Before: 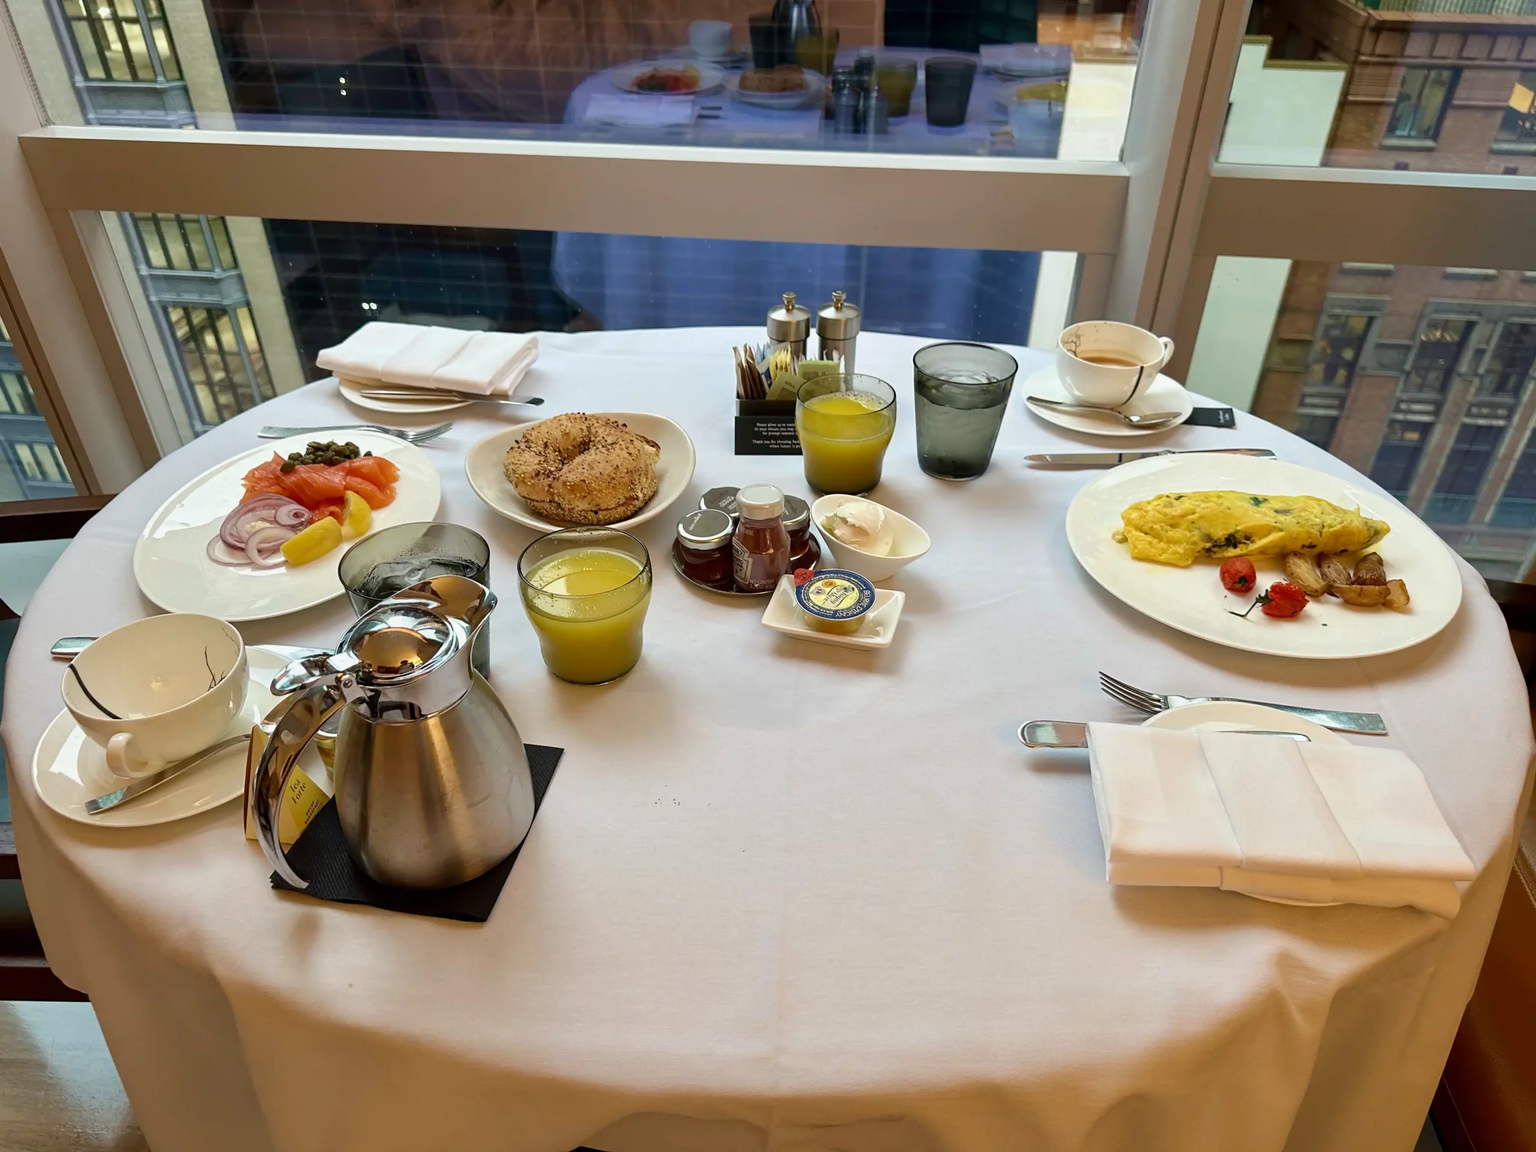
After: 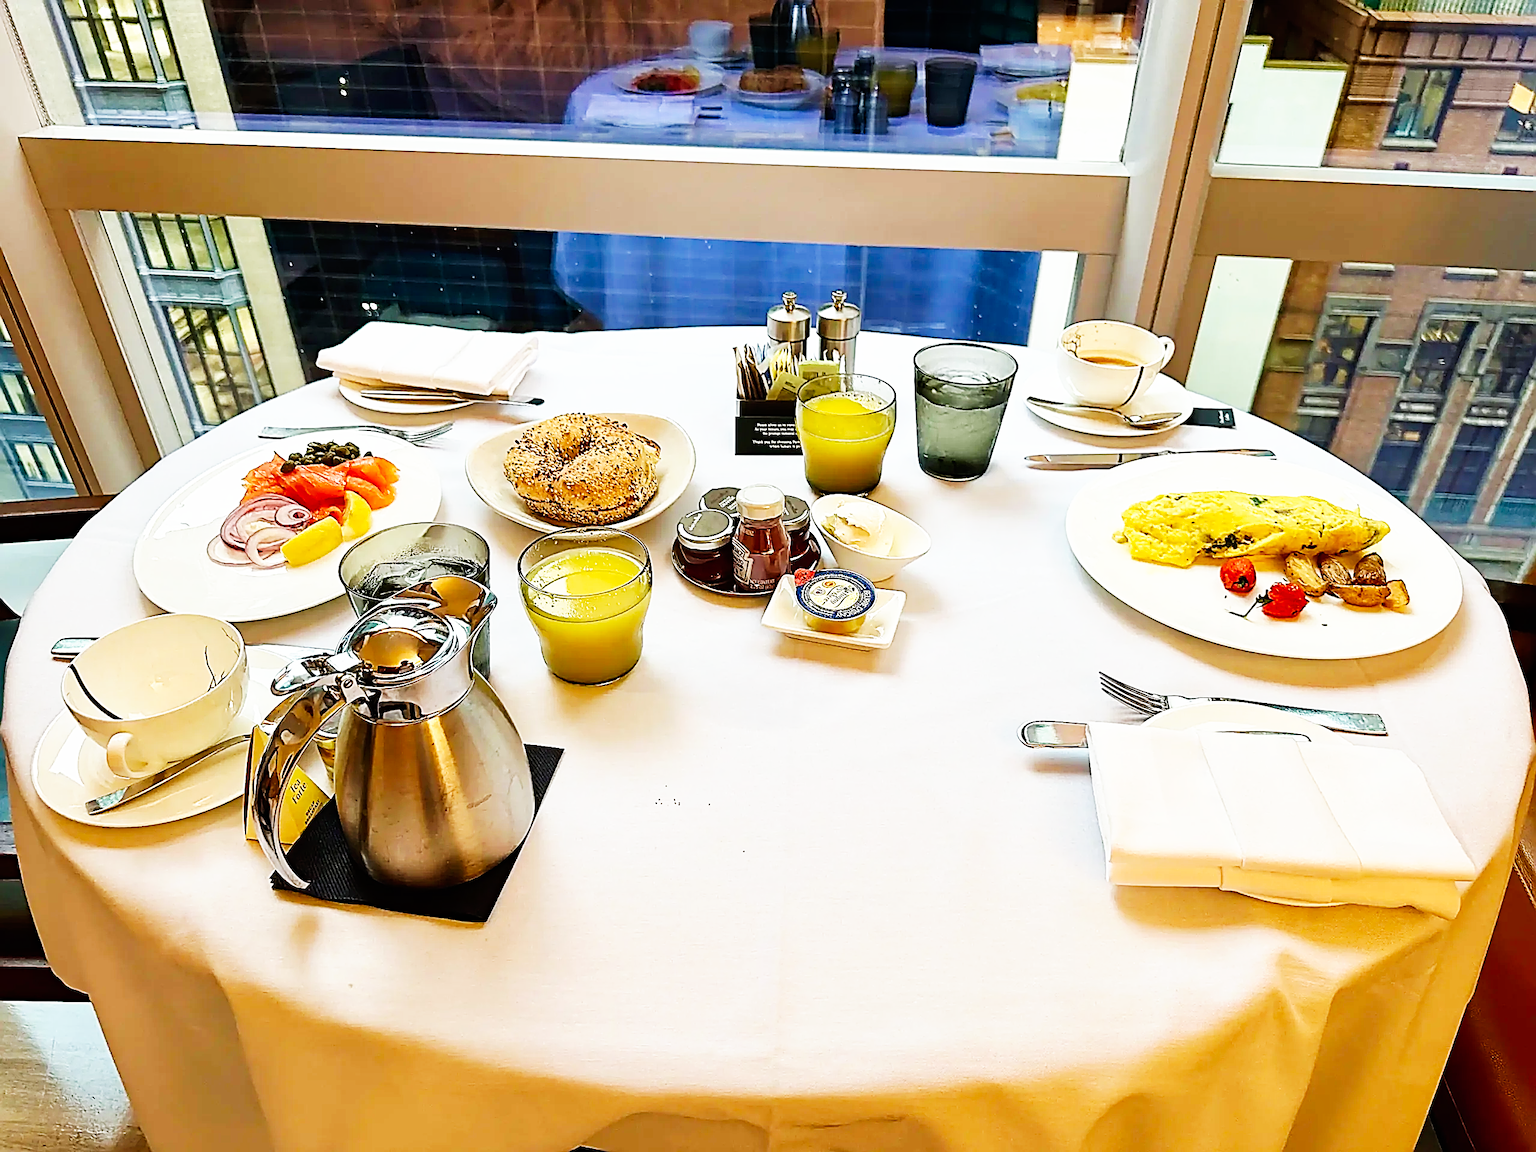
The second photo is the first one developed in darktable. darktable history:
haze removal: compatibility mode true, adaptive false
sharpen: amount 2
base curve: curves: ch0 [(0, 0) (0.007, 0.004) (0.027, 0.03) (0.046, 0.07) (0.207, 0.54) (0.442, 0.872) (0.673, 0.972) (1, 1)], preserve colors none
